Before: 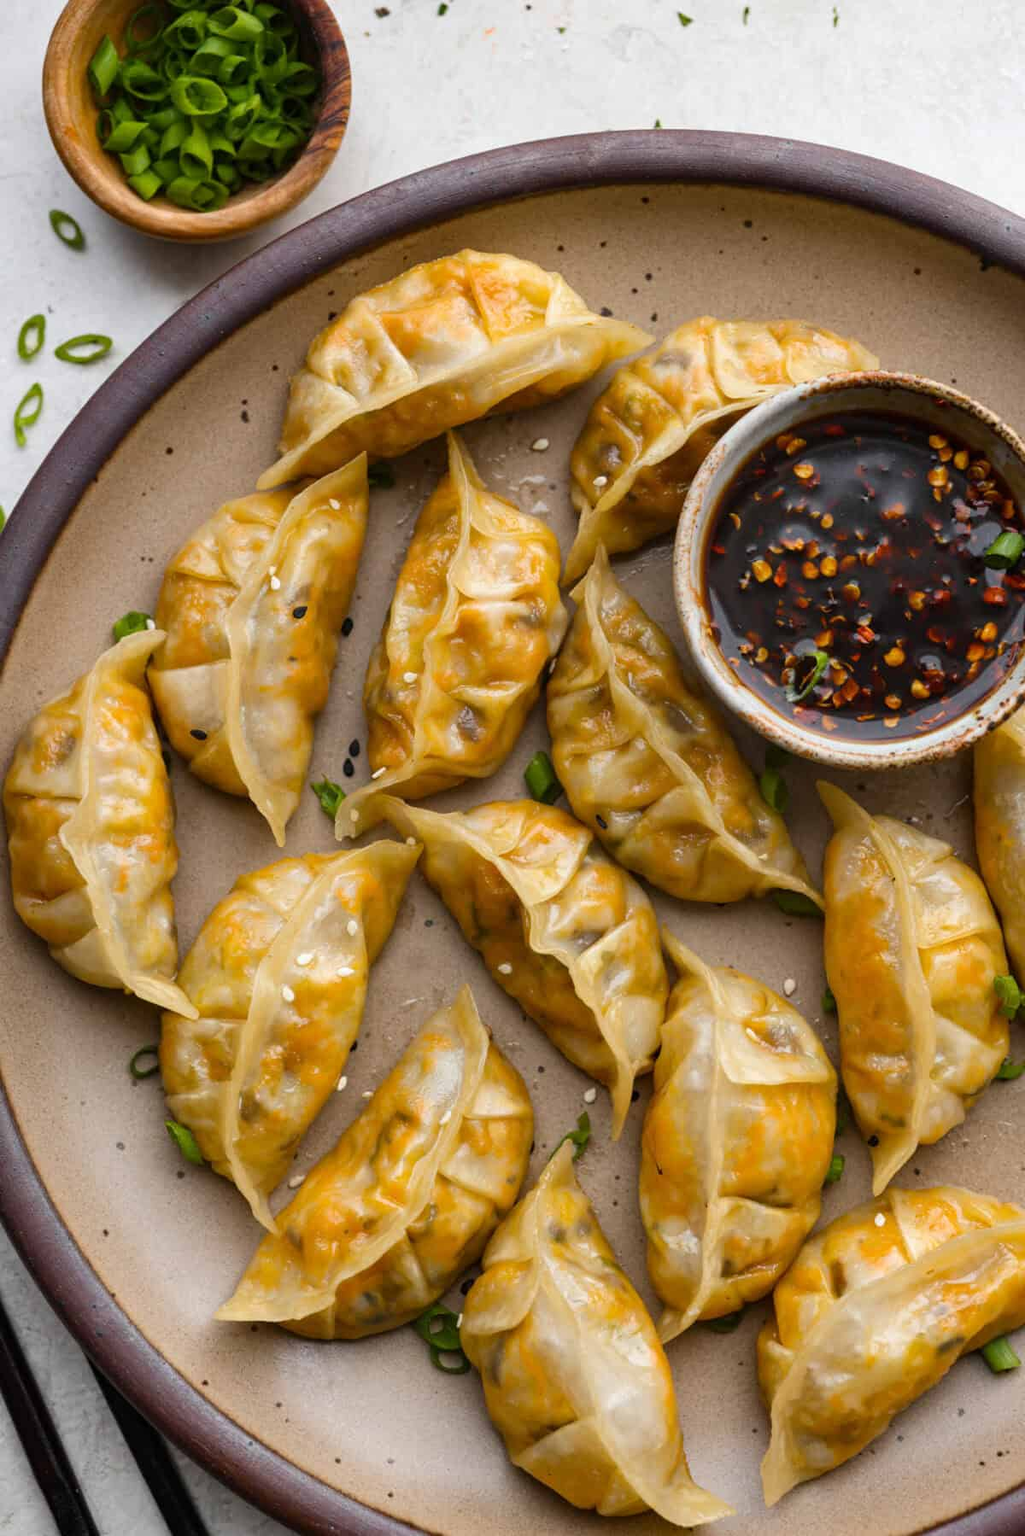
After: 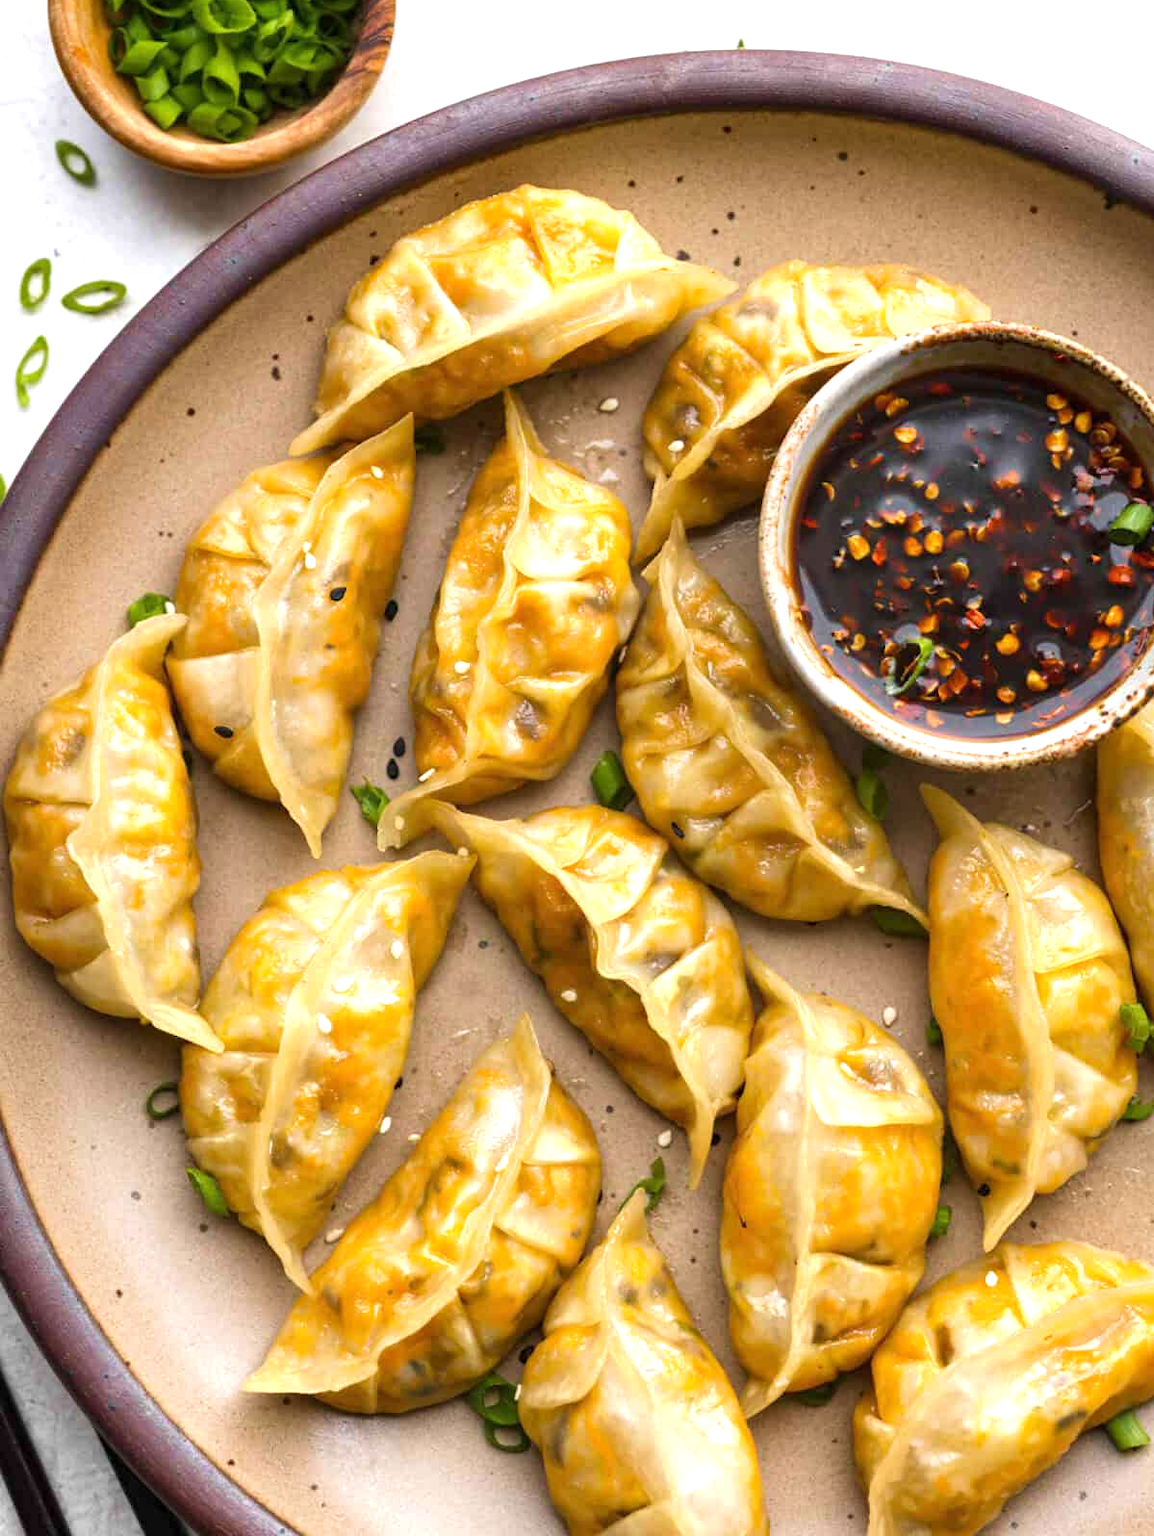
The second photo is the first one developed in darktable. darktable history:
crop and rotate: top 5.592%, bottom 5.668%
velvia: on, module defaults
tone equalizer: edges refinement/feathering 500, mask exposure compensation -1.57 EV, preserve details guided filter
exposure: exposure 0.747 EV, compensate exposure bias true, compensate highlight preservation false
